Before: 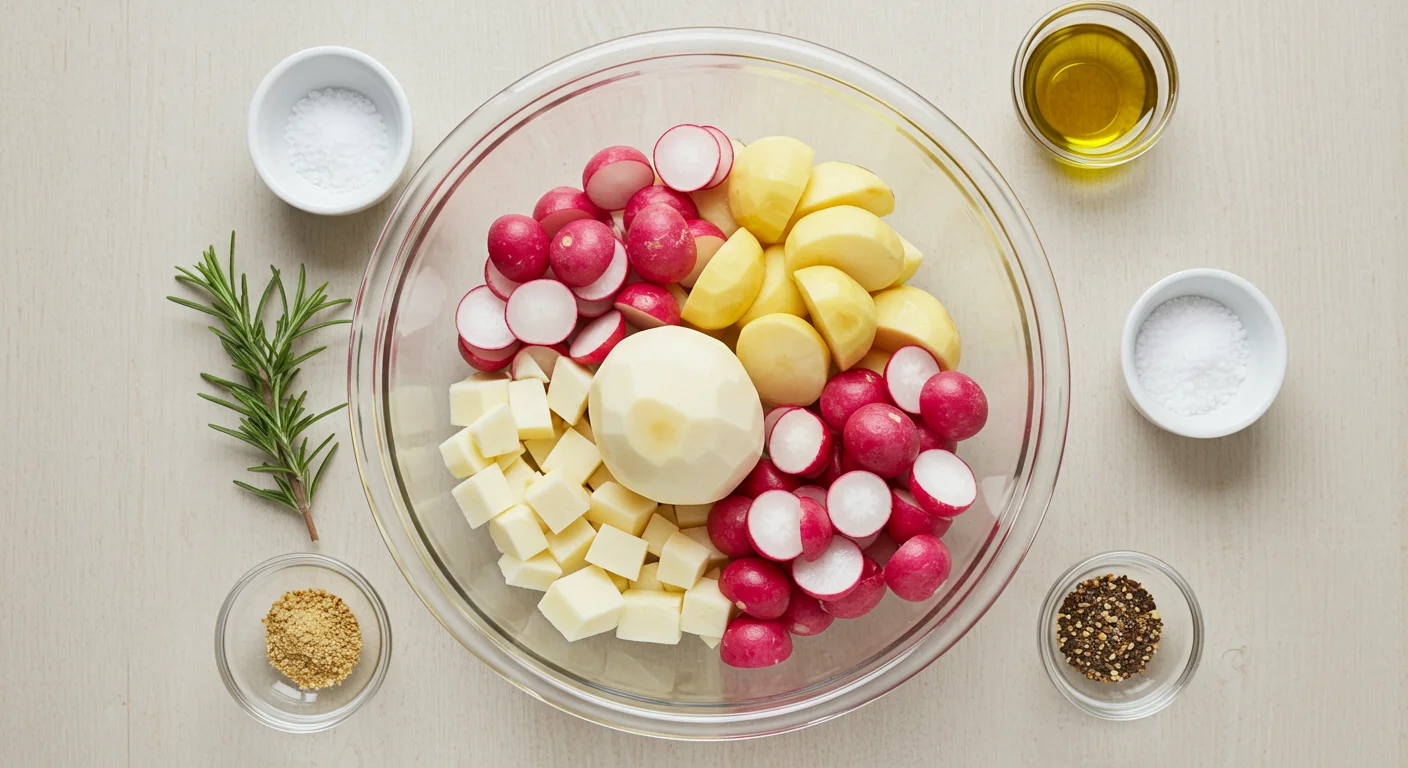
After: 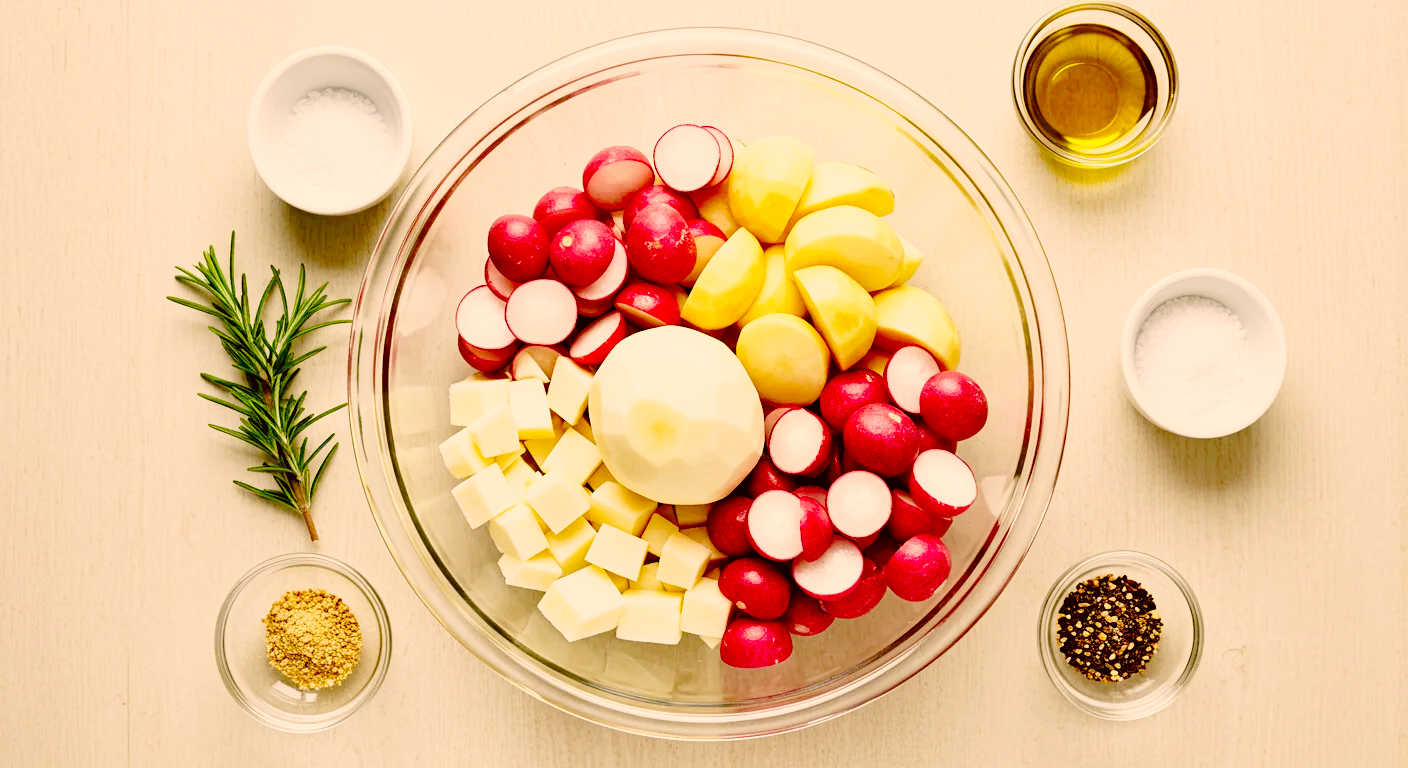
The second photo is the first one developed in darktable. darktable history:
color correction: highlights a* 8.97, highlights b* 15.7, shadows a* -0.373, shadows b* 27.29
exposure: black level correction 0.045, exposure -0.232 EV, compensate highlight preservation false
base curve: curves: ch0 [(0, 0) (0.028, 0.03) (0.121, 0.232) (0.46, 0.748) (0.859, 0.968) (1, 1)], preserve colors none
